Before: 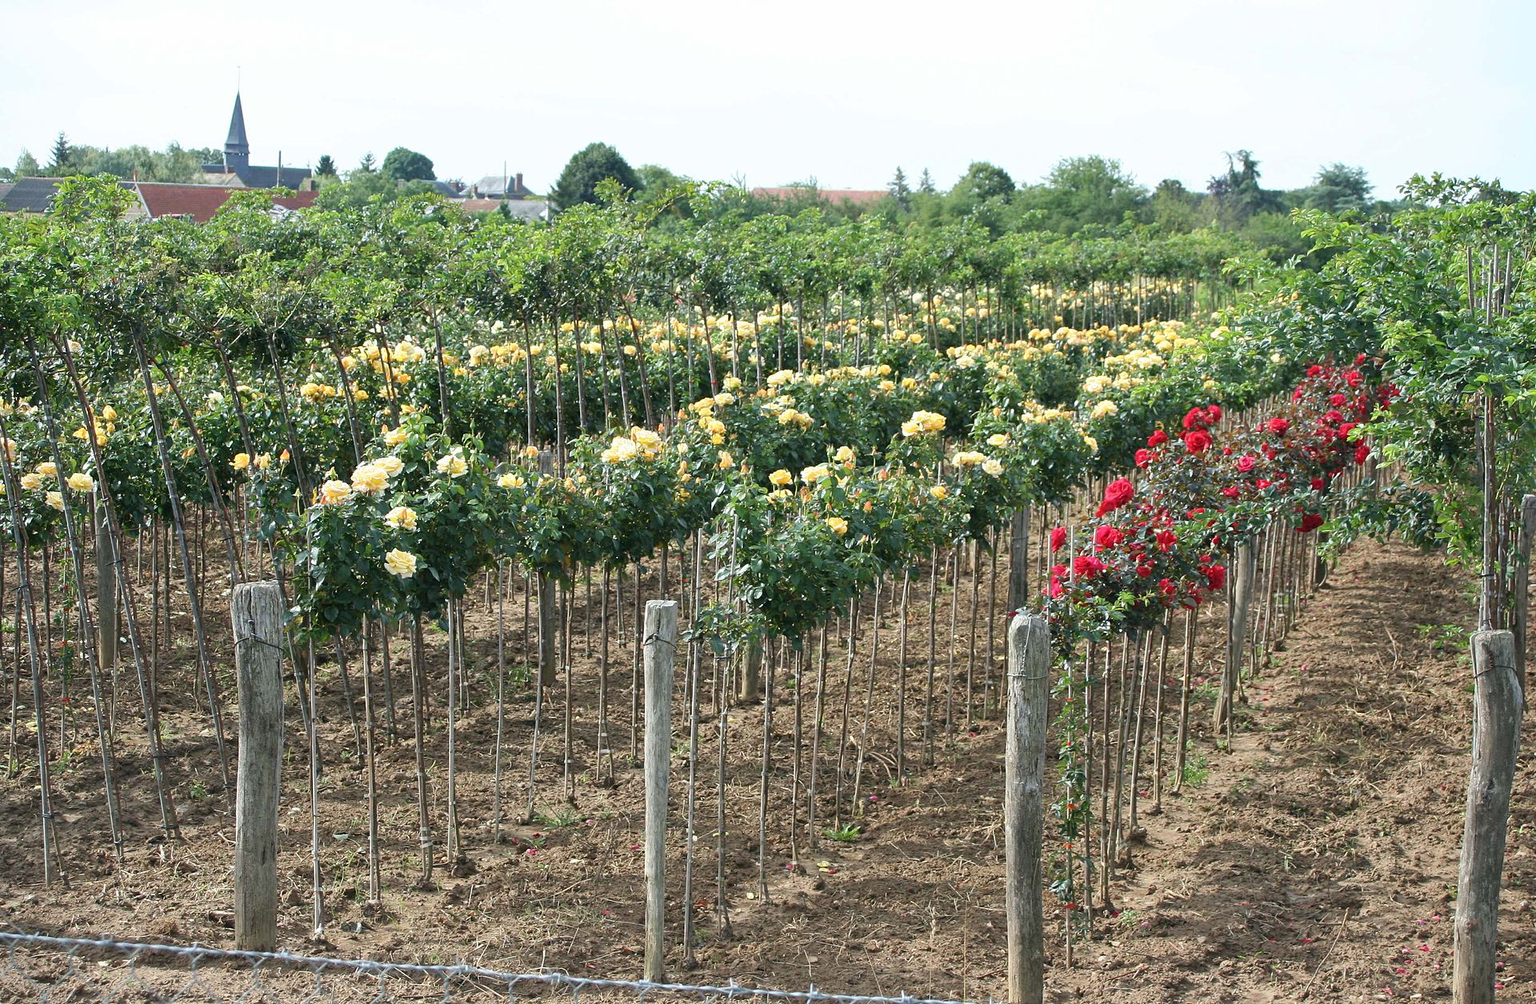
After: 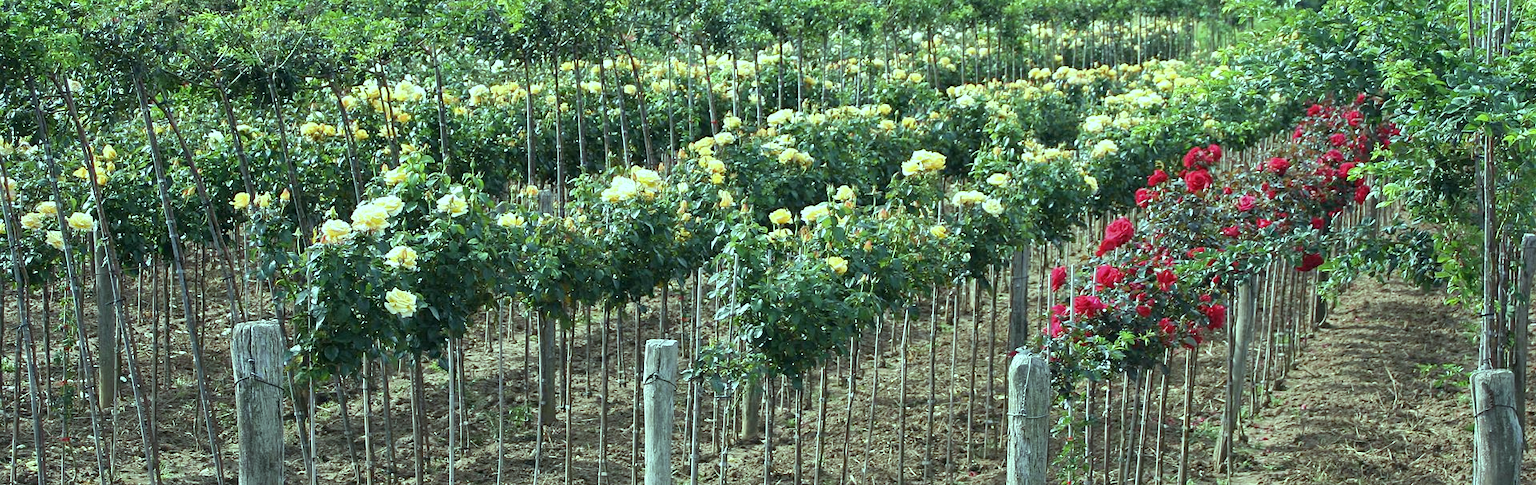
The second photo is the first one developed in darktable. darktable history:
color balance: mode lift, gamma, gain (sRGB), lift [0.997, 0.979, 1.021, 1.011], gamma [1, 1.084, 0.916, 0.998], gain [1, 0.87, 1.13, 1.101], contrast 4.55%, contrast fulcrum 38.24%, output saturation 104.09%
crop and rotate: top 26.056%, bottom 25.543%
